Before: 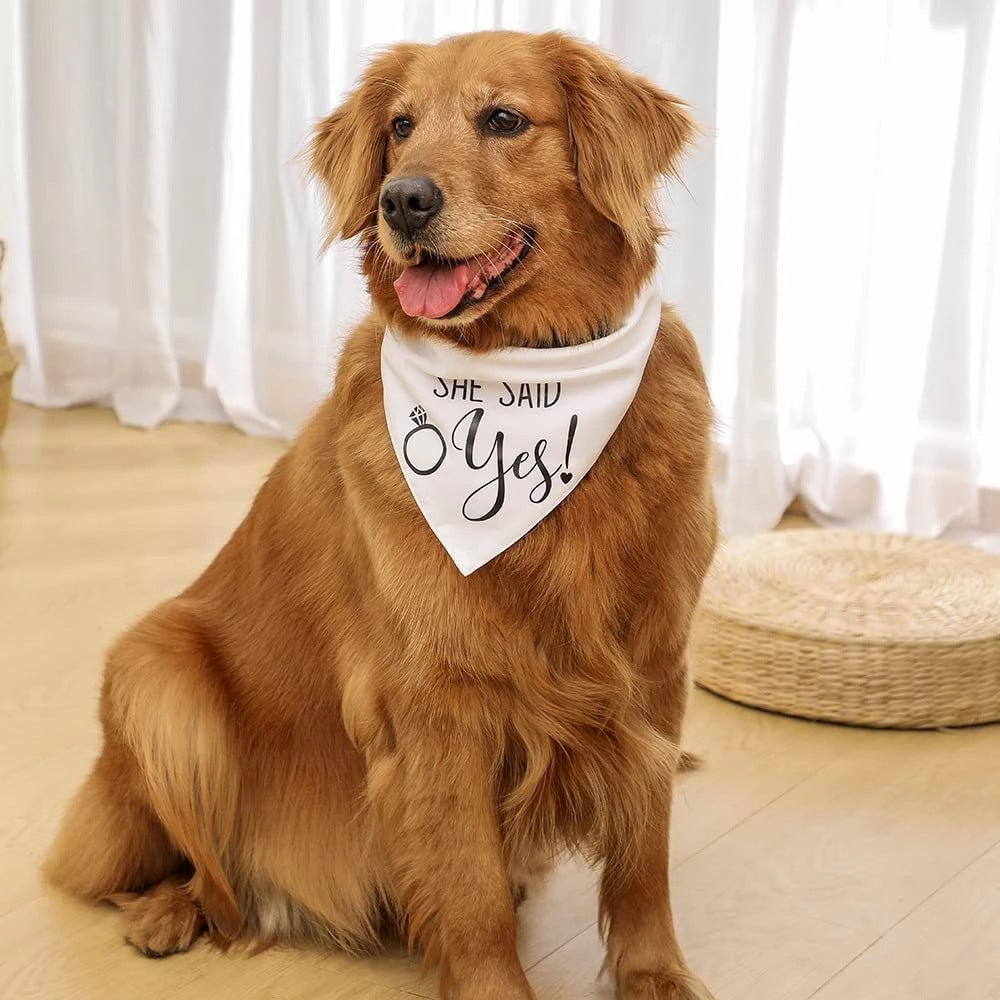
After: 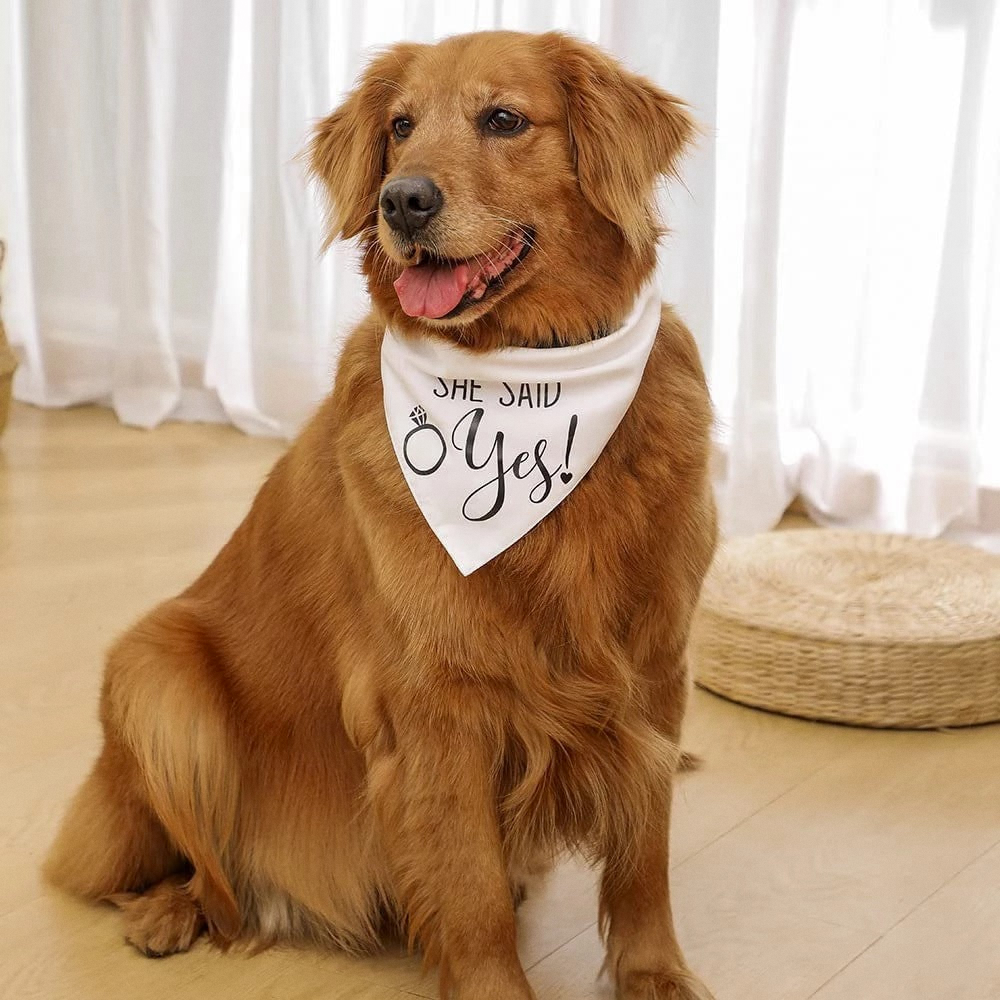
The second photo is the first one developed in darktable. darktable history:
color zones: curves: ch0 [(0, 0.444) (0.143, 0.442) (0.286, 0.441) (0.429, 0.441) (0.571, 0.441) (0.714, 0.441) (0.857, 0.442) (1, 0.444)]
grain: coarseness 14.57 ISO, strength 8.8%
